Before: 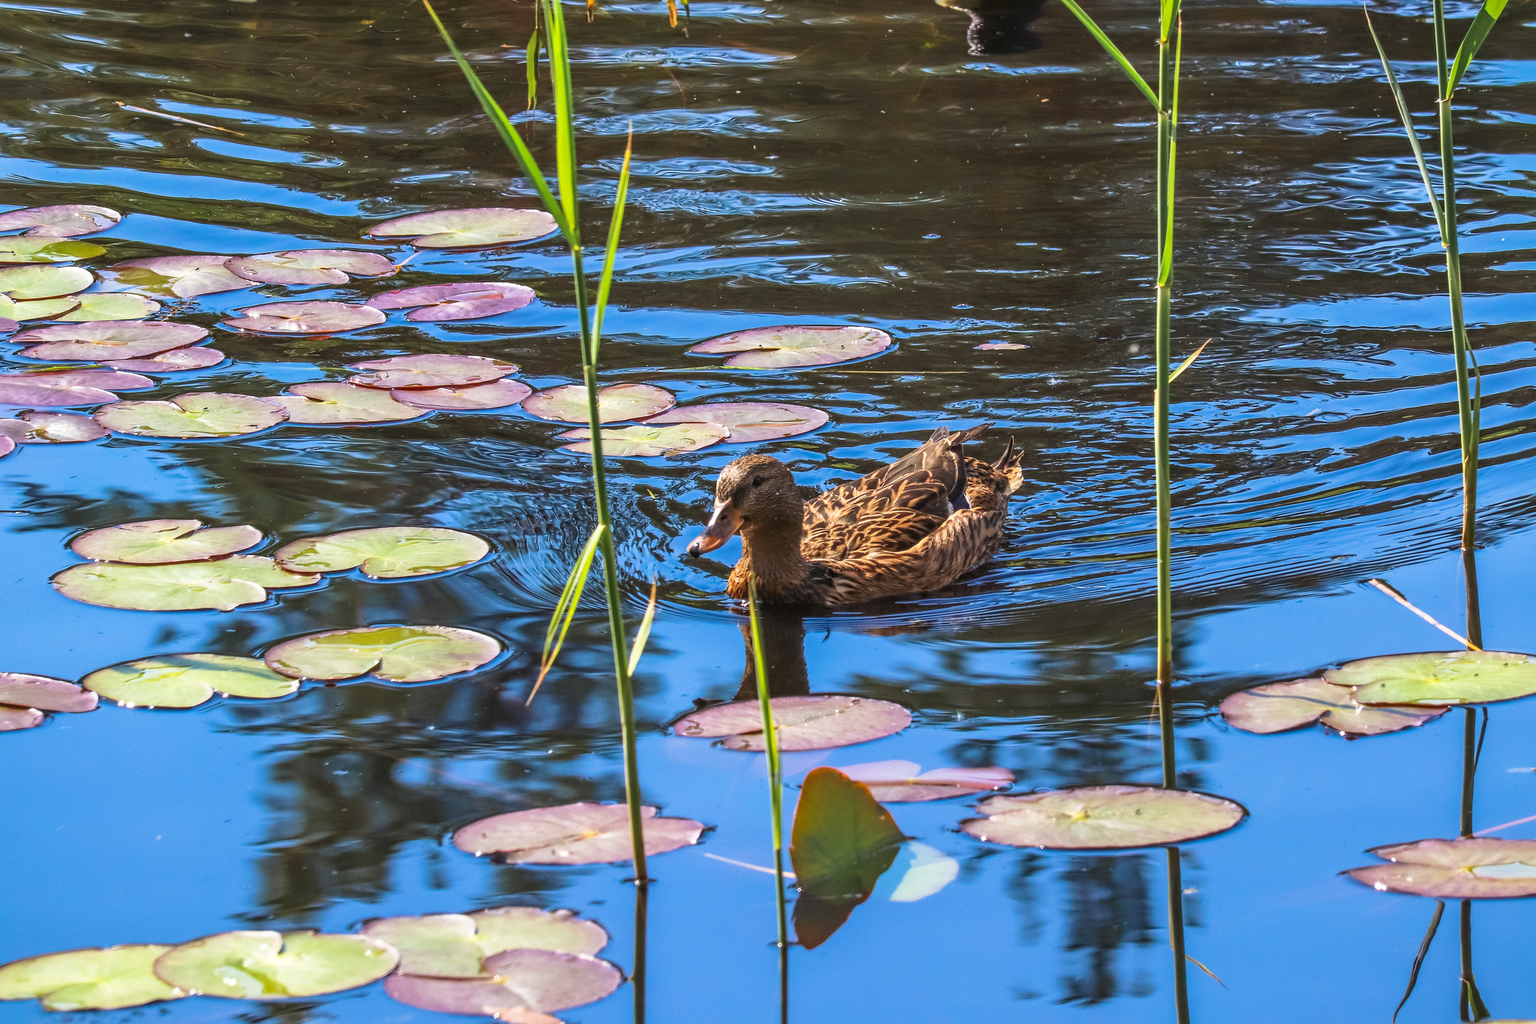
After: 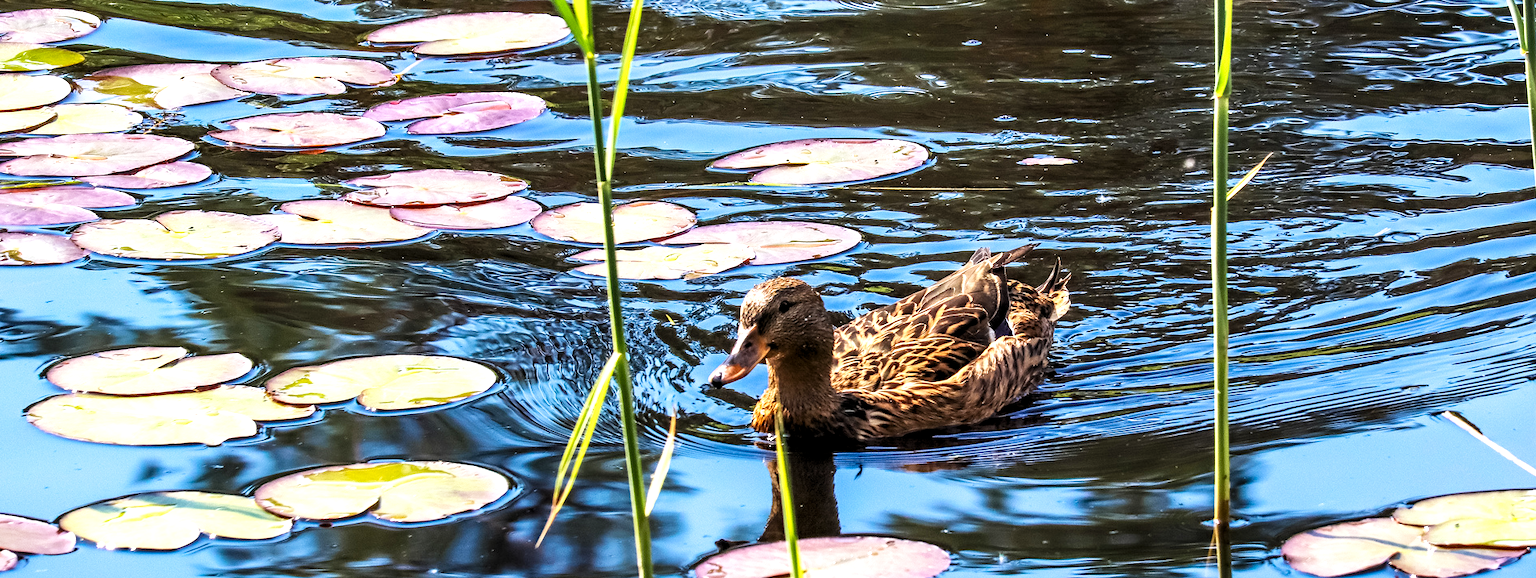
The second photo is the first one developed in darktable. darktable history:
crop: left 1.825%, top 19.21%, right 5.12%, bottom 28.252%
tone curve: curves: ch0 [(0, 0) (0.082, 0.02) (0.129, 0.078) (0.275, 0.301) (0.67, 0.809) (1, 1)], preserve colors none
levels: levels [0.052, 0.496, 0.908]
